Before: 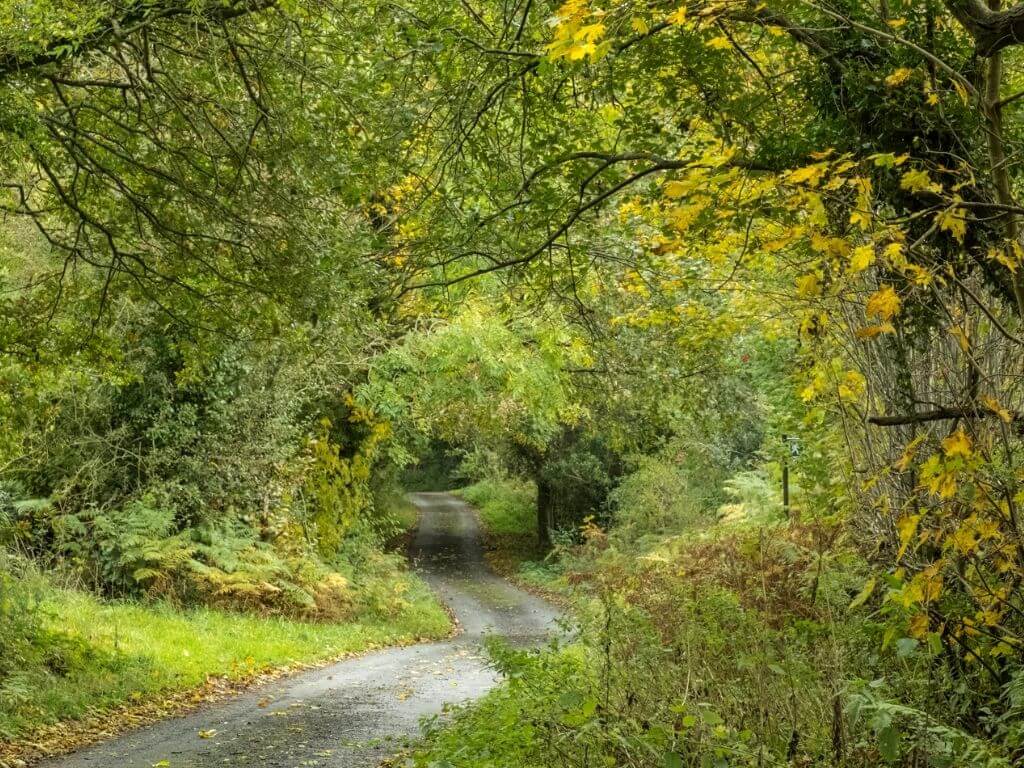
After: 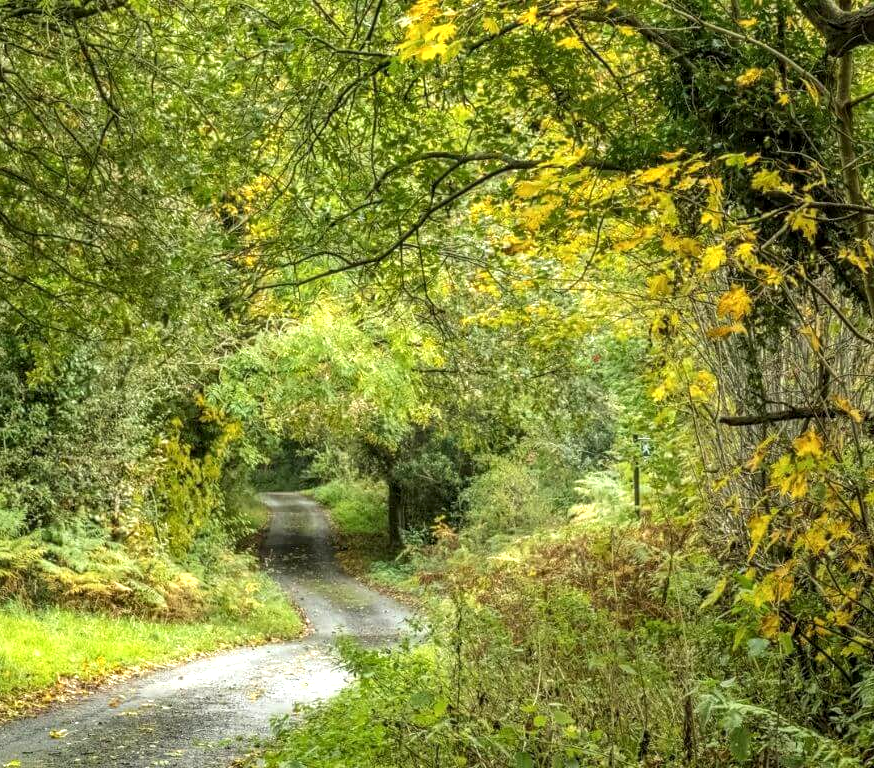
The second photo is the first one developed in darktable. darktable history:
exposure: black level correction 0, exposure 0.5 EV, compensate highlight preservation false
crop and rotate: left 14.584%
local contrast: on, module defaults
